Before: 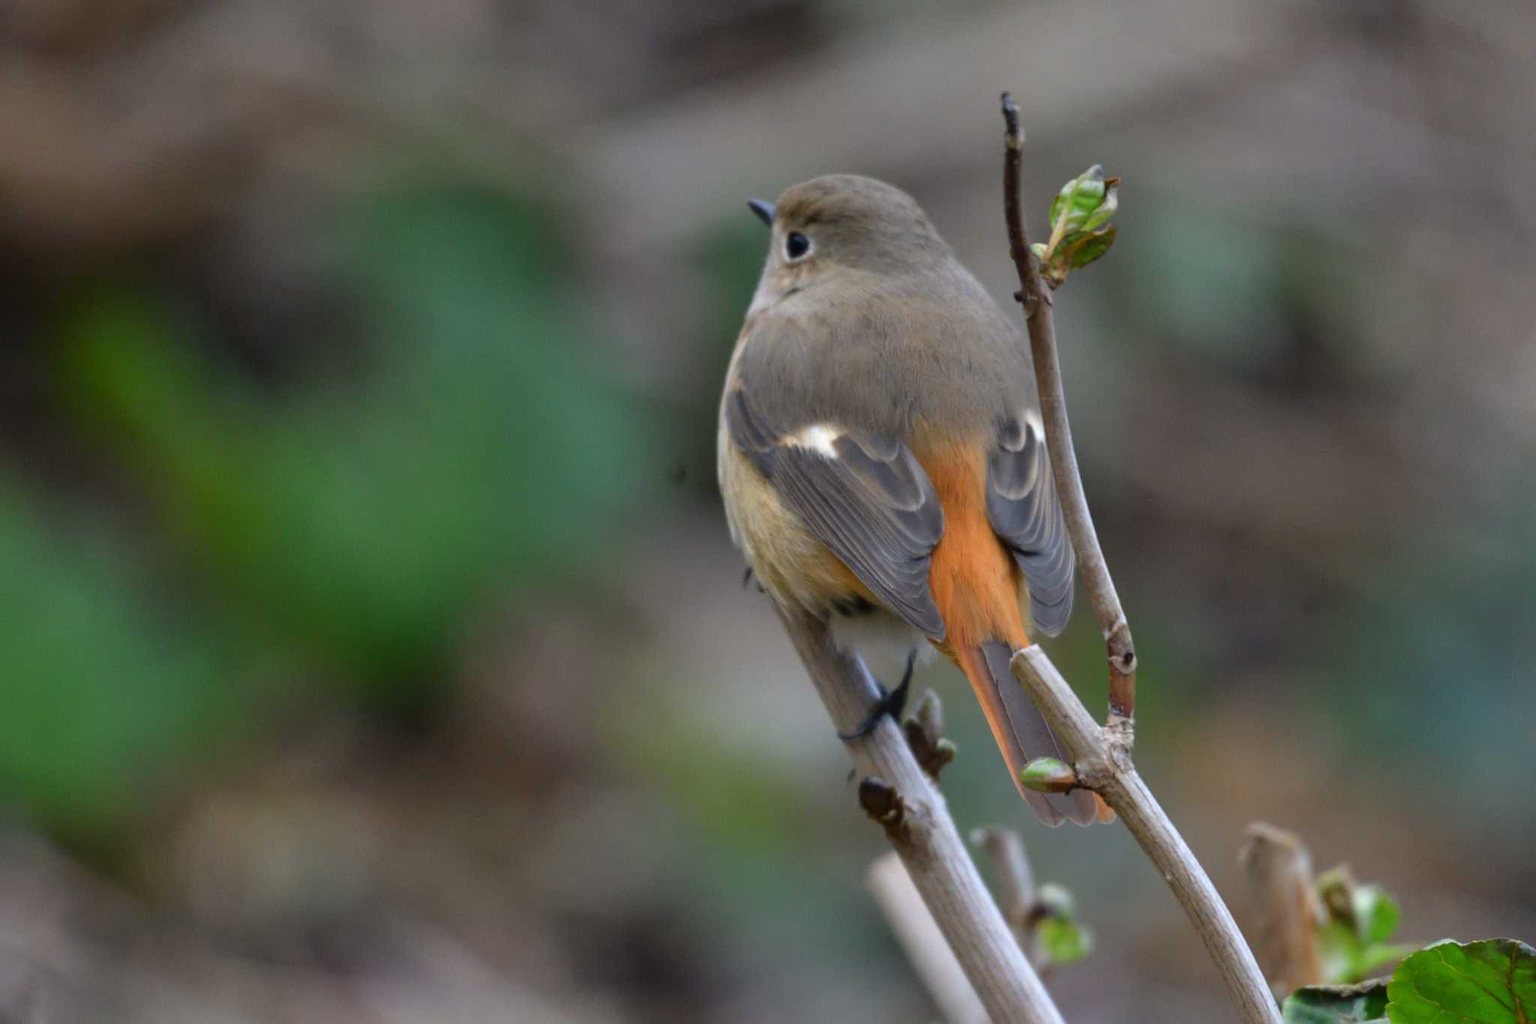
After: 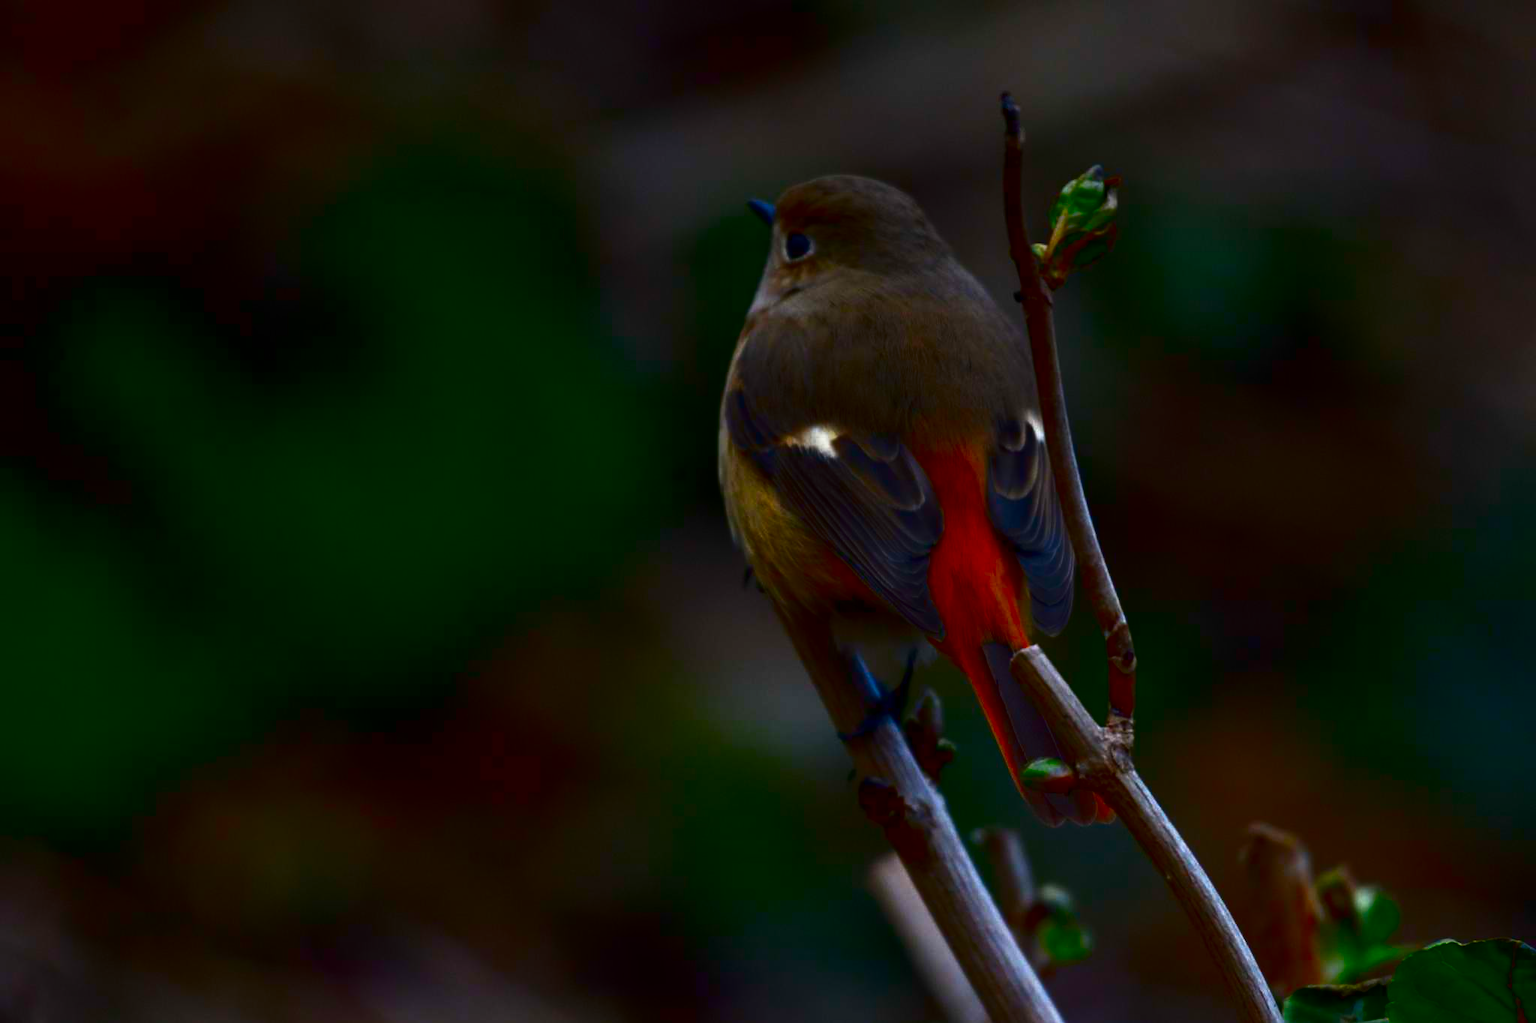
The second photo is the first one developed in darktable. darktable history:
tone equalizer: edges refinement/feathering 500, mask exposure compensation -1.57 EV, preserve details no
contrast brightness saturation: brightness -0.982, saturation 0.999
